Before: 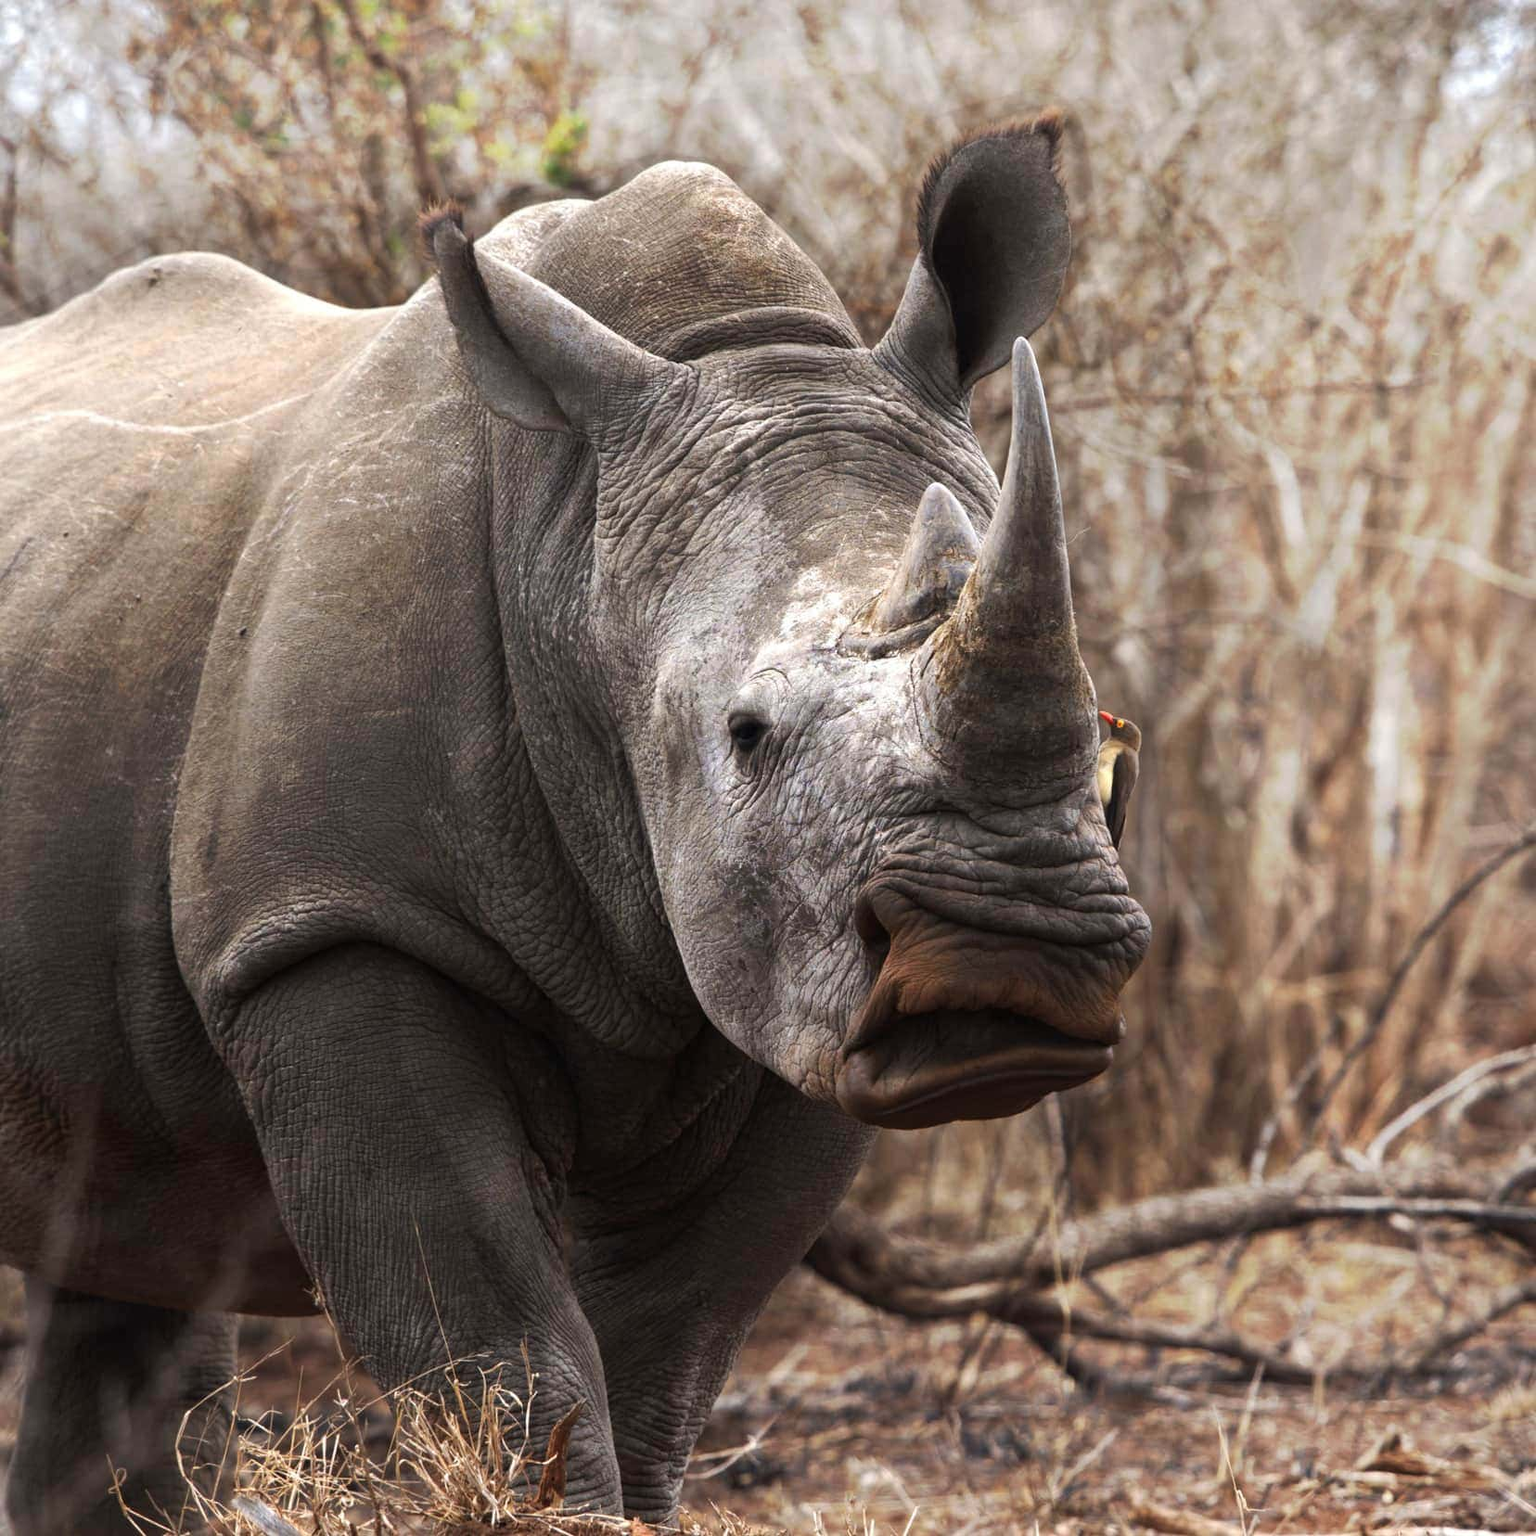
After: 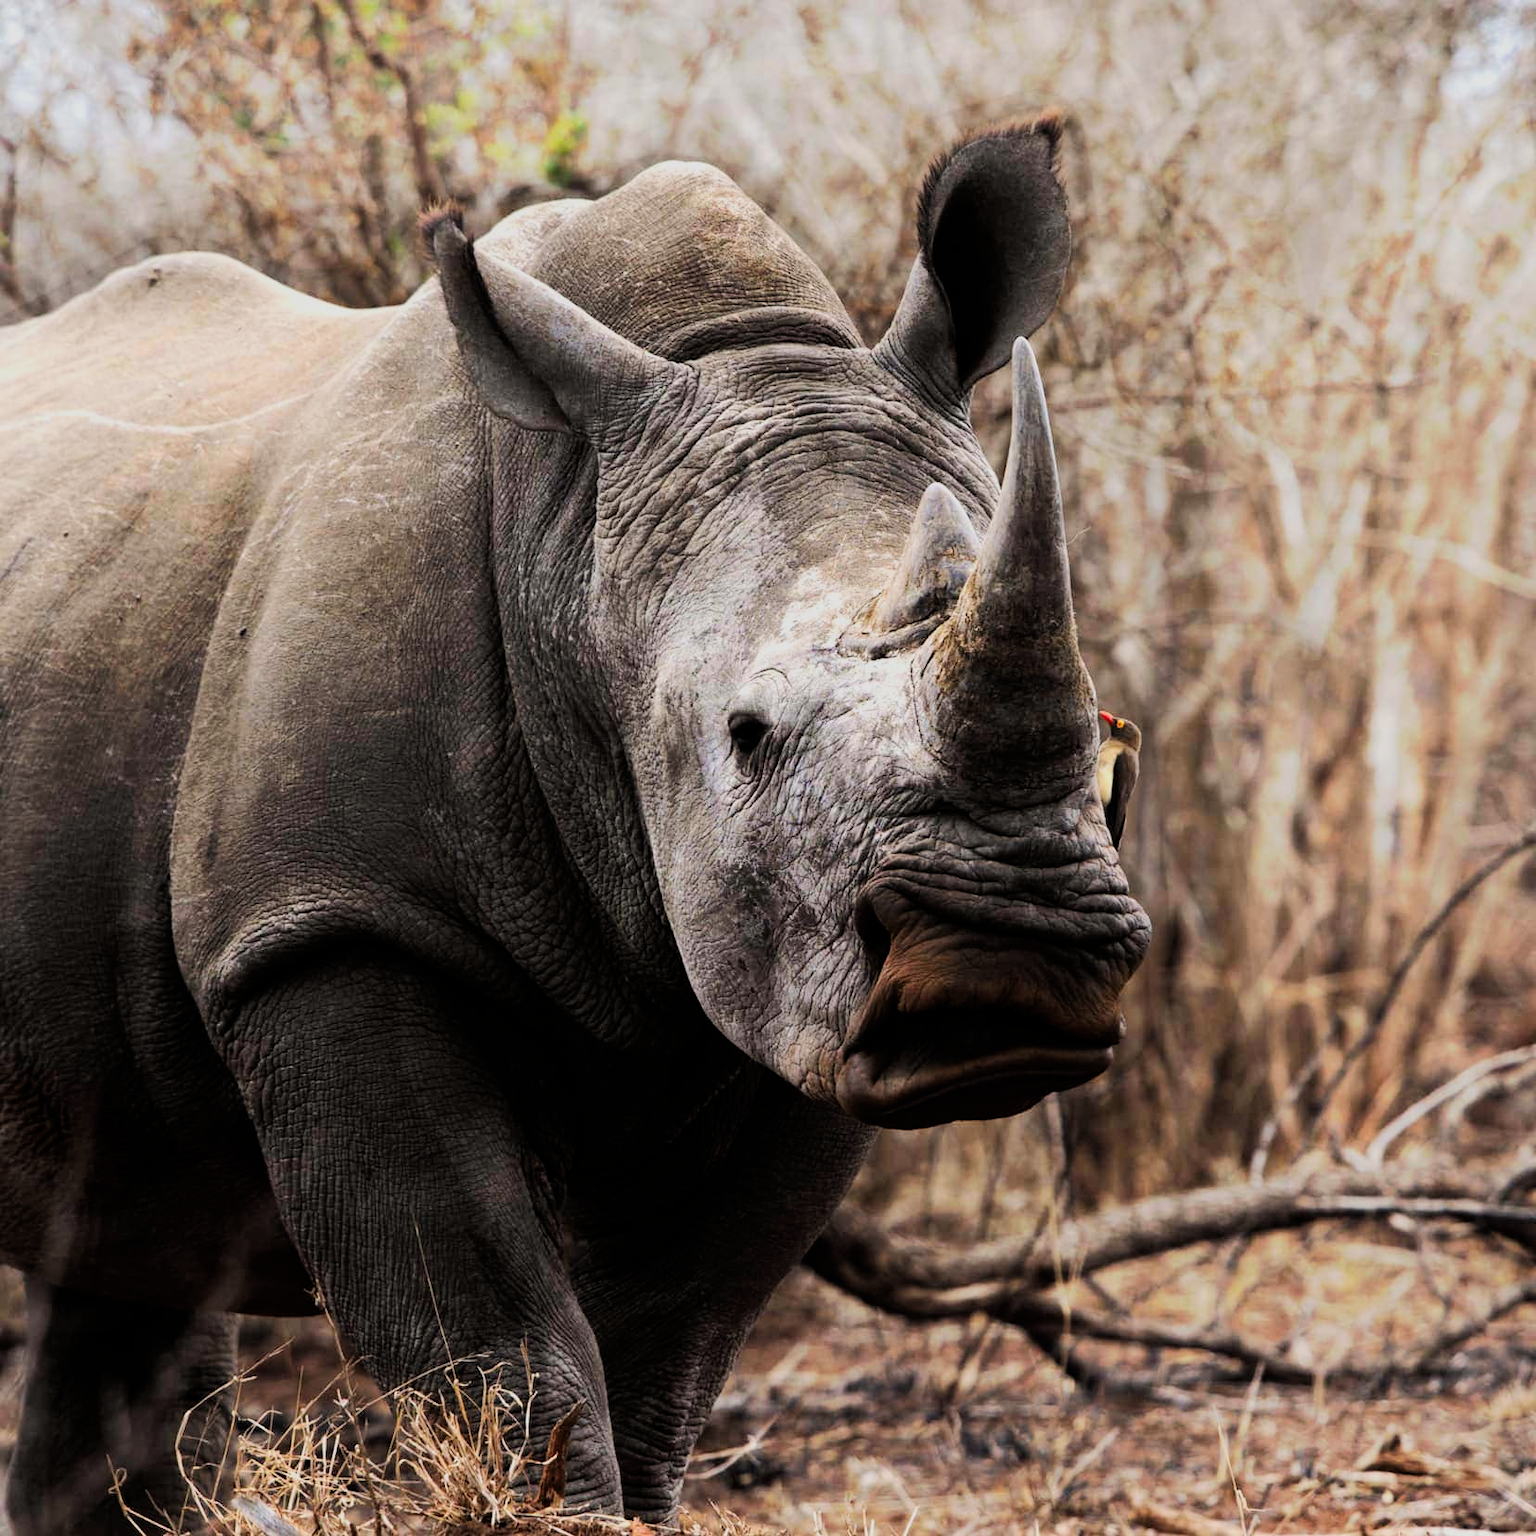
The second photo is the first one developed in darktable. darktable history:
tone curve: curves: ch0 [(0, 0) (0.003, 0.003) (0.011, 0.011) (0.025, 0.025) (0.044, 0.044) (0.069, 0.068) (0.1, 0.099) (0.136, 0.134) (0.177, 0.175) (0.224, 0.222) (0.277, 0.274) (0.335, 0.331) (0.399, 0.395) (0.468, 0.463) (0.543, 0.554) (0.623, 0.632) (0.709, 0.716) (0.801, 0.805) (0.898, 0.9) (1, 1)], color space Lab, independent channels, preserve colors none
filmic rgb: black relative exposure -7.49 EV, white relative exposure 4.99 EV, hardness 3.34, contrast 1.298
contrast brightness saturation: saturation 0.175
